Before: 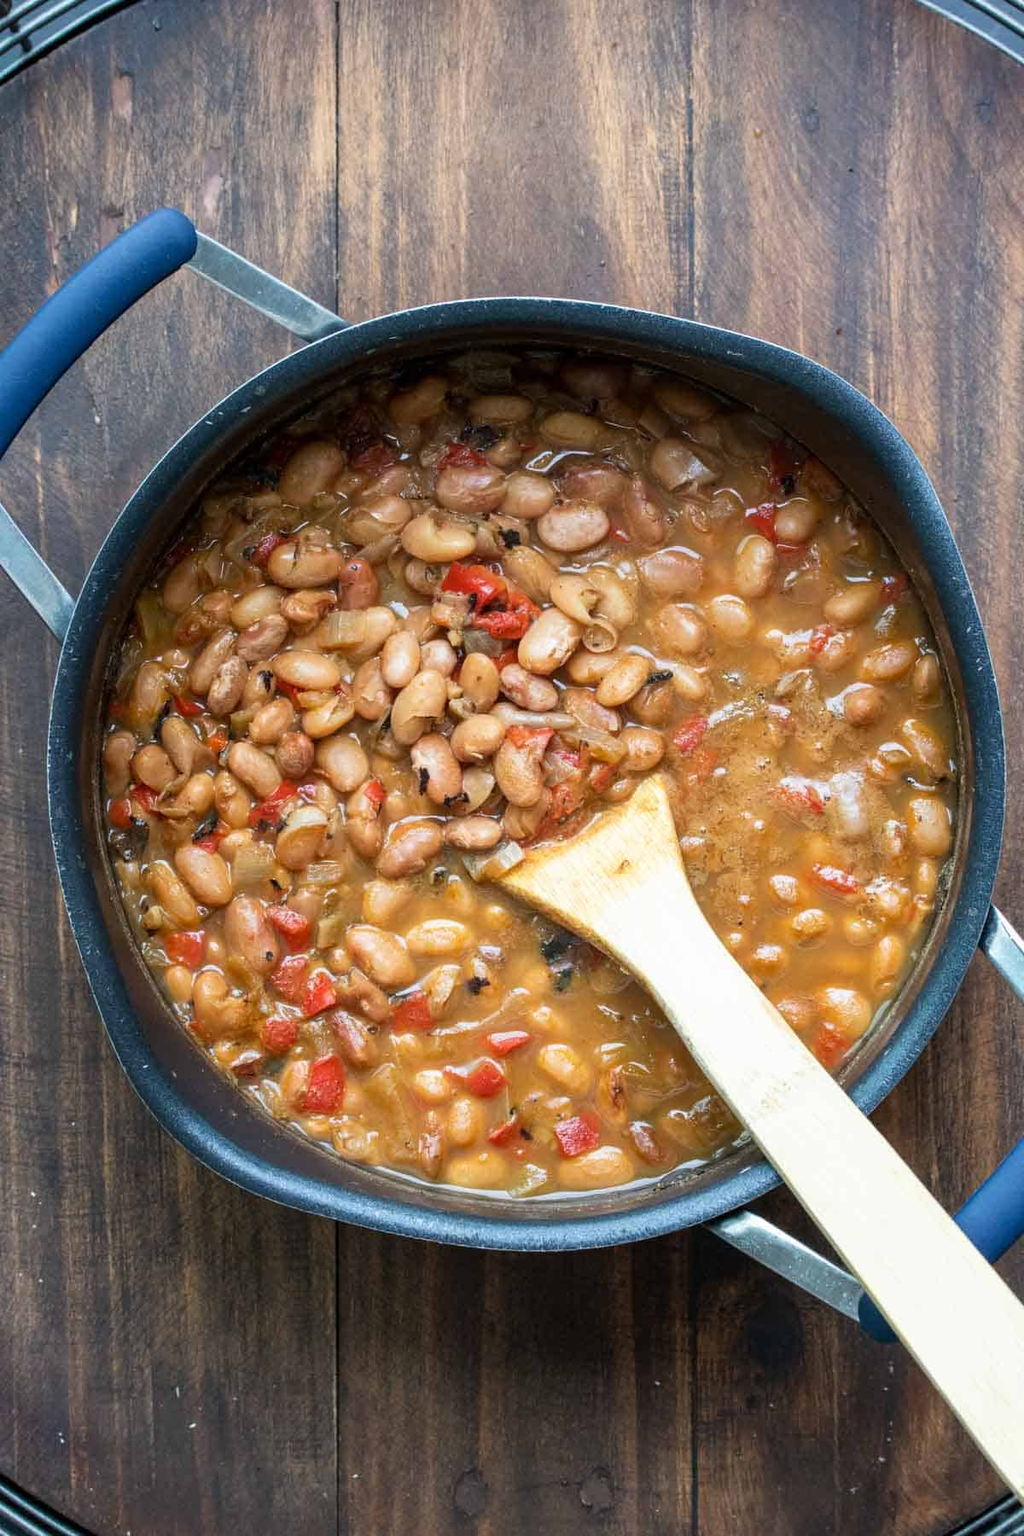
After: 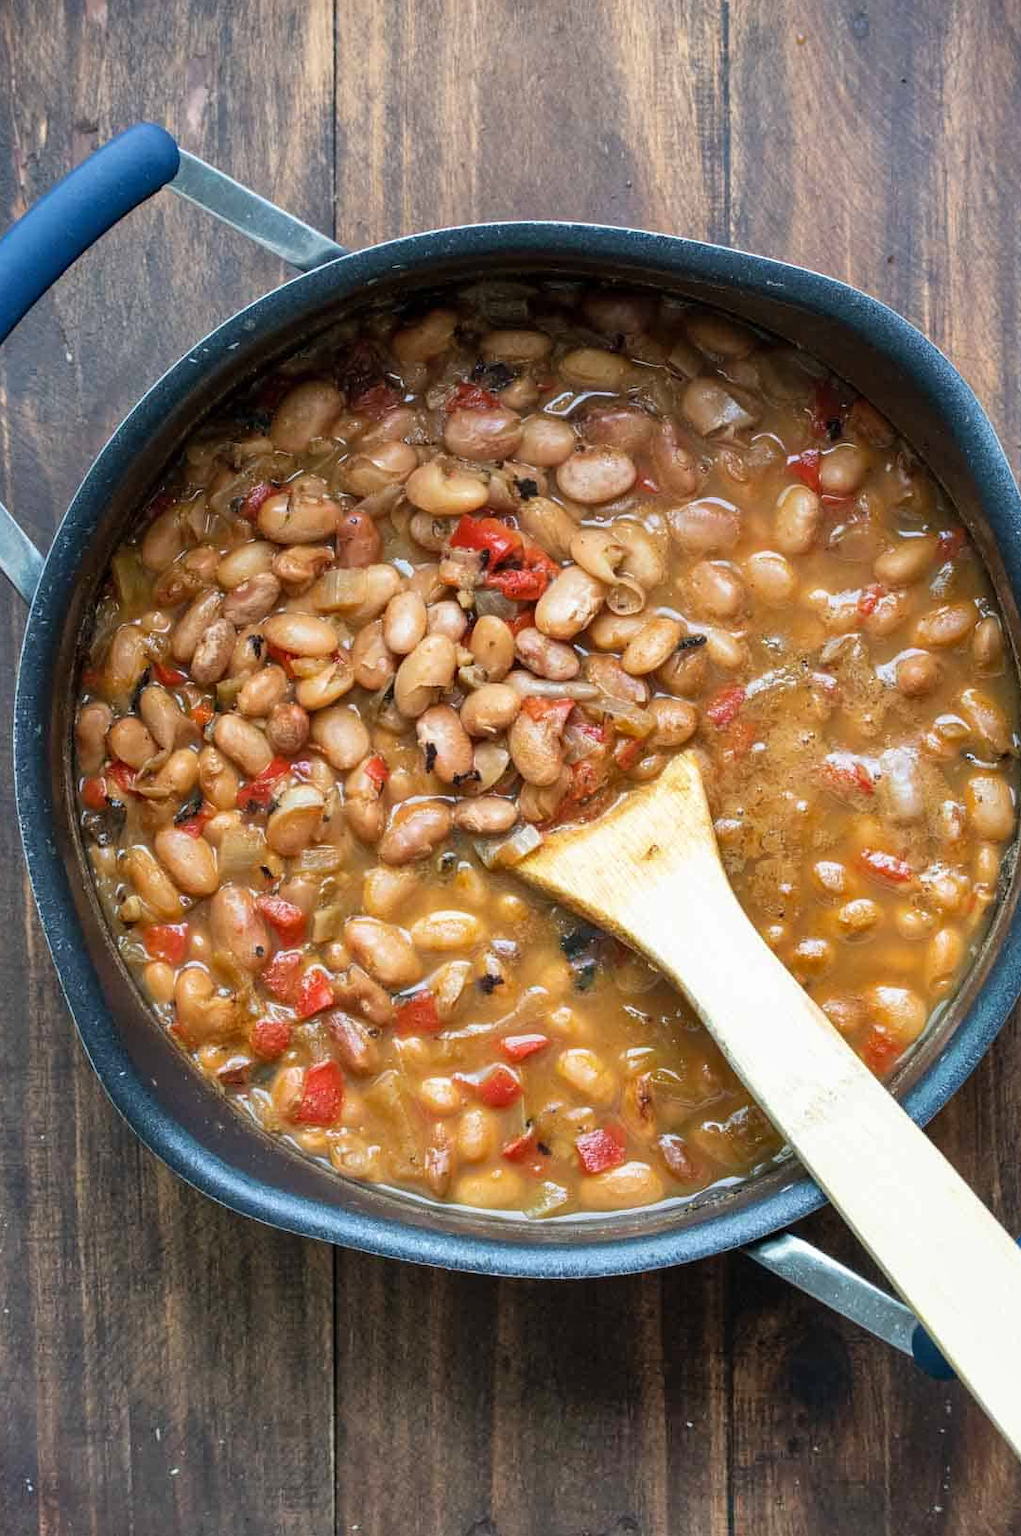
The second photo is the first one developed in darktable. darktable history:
crop: left 3.428%, top 6.385%, right 6.468%, bottom 3.295%
shadows and highlights: shadows 61.14, shadows color adjustment 97.67%, soften with gaussian
